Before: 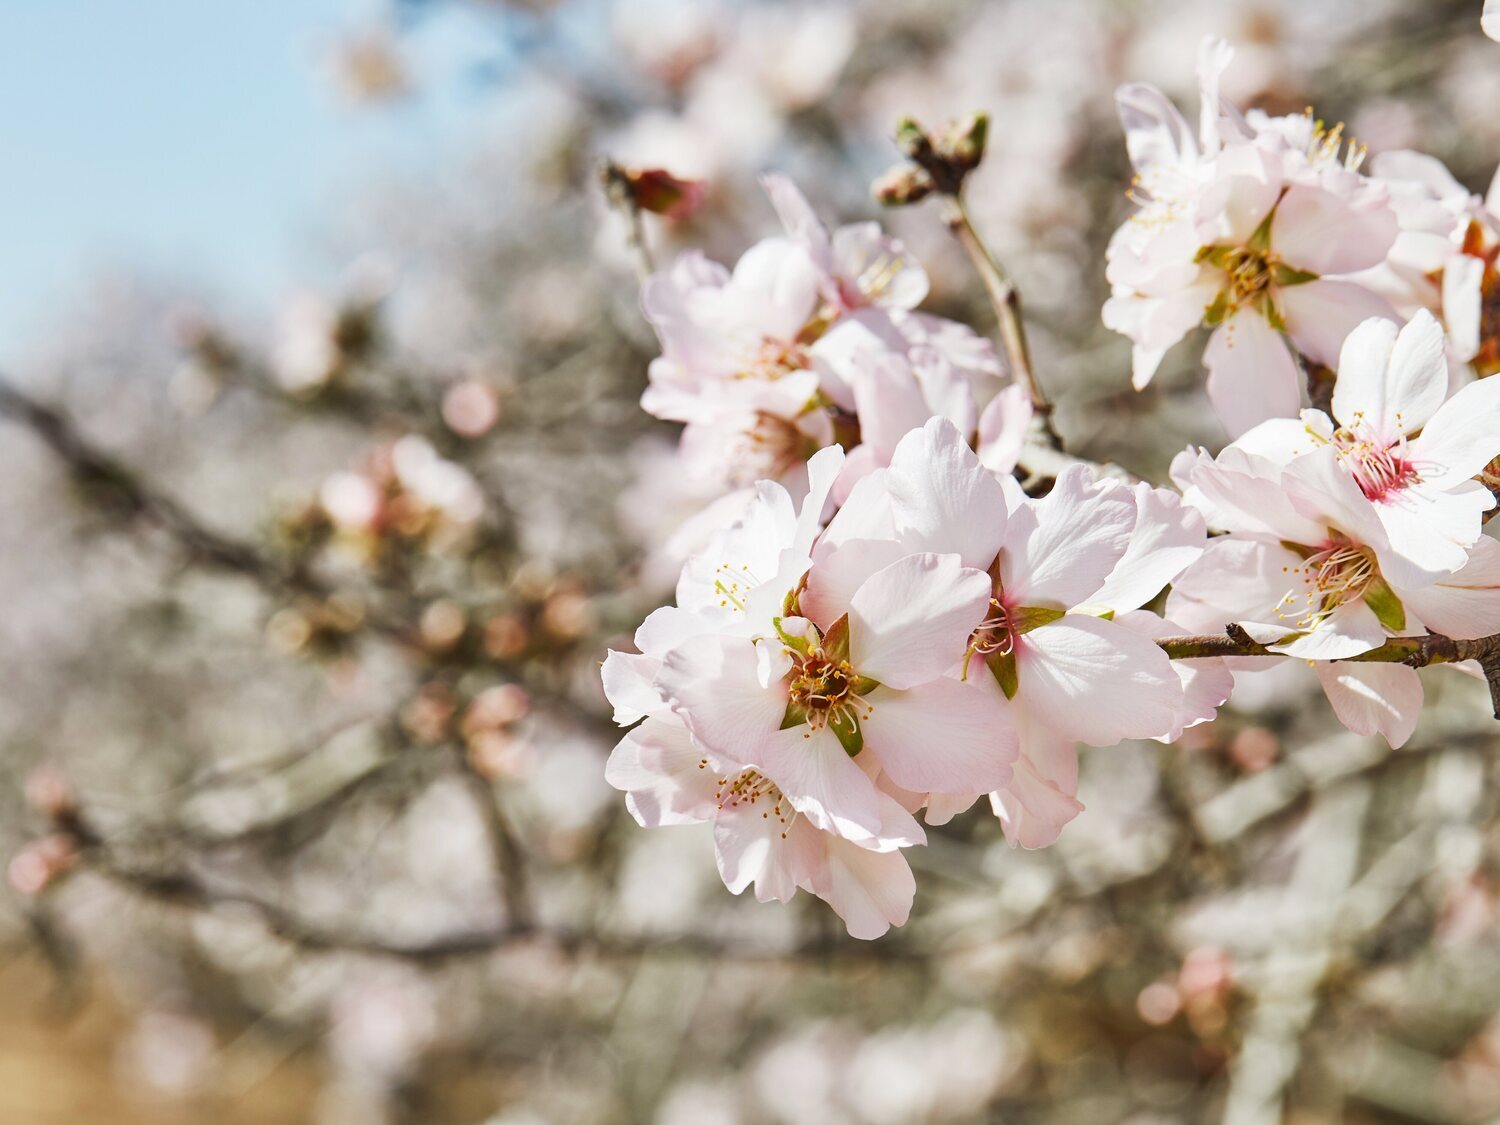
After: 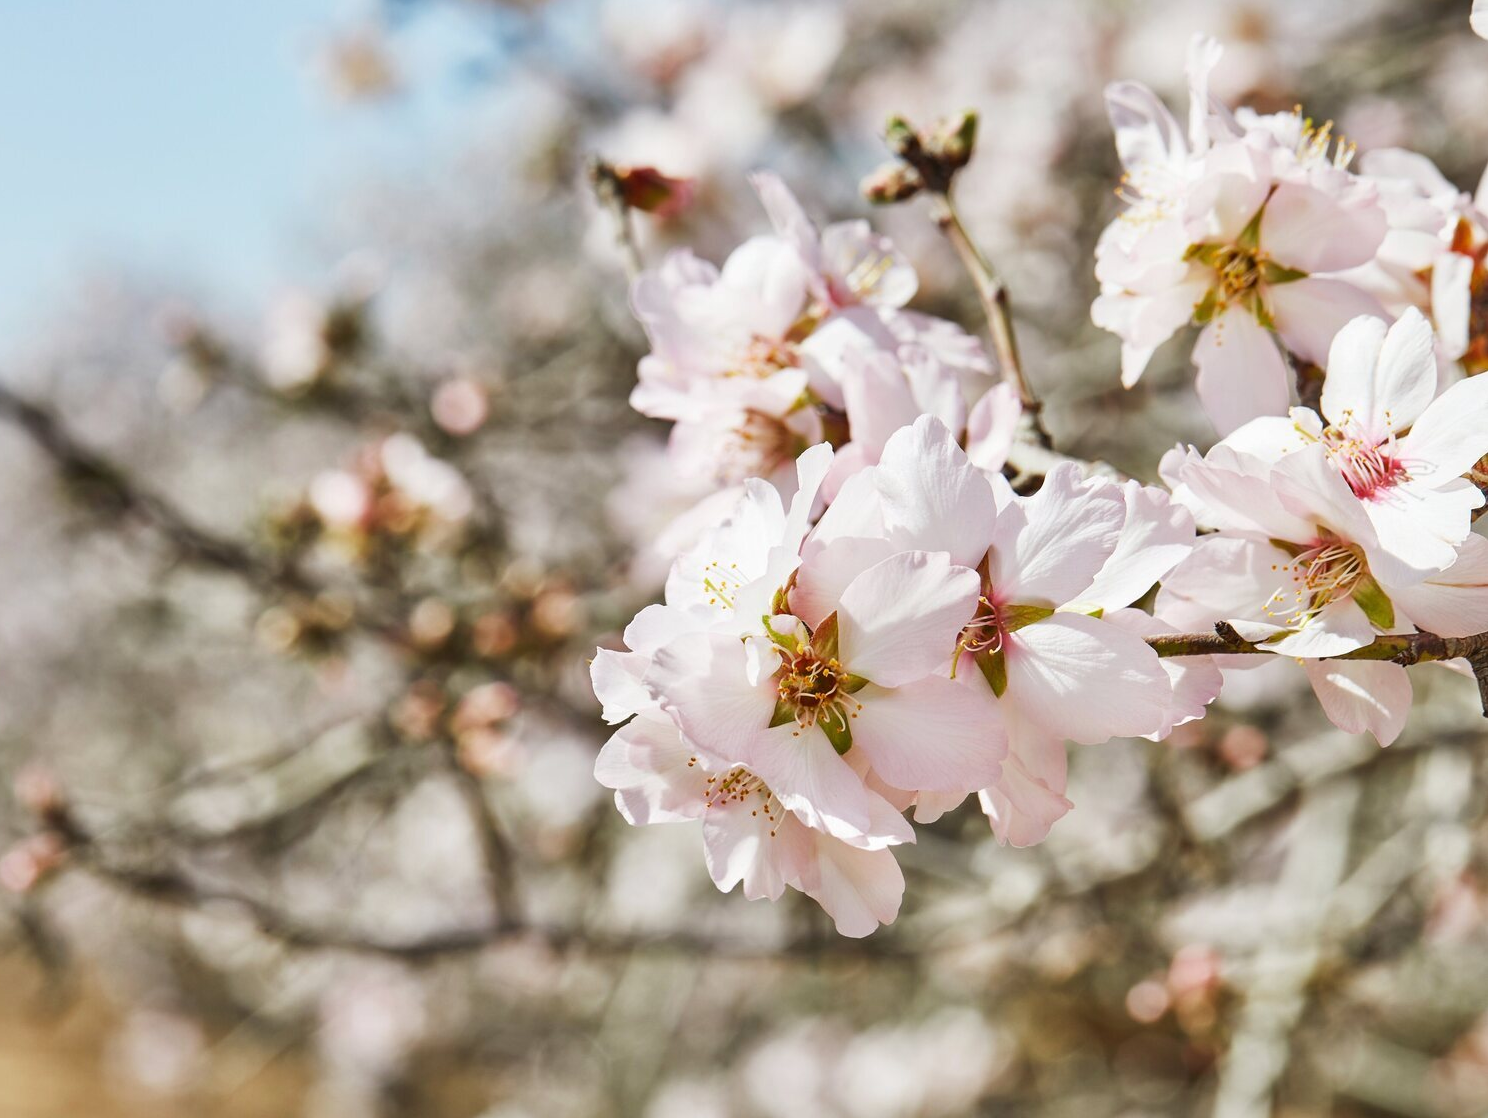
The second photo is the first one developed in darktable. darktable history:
crop and rotate: left 0.739%, top 0.201%, bottom 0.41%
